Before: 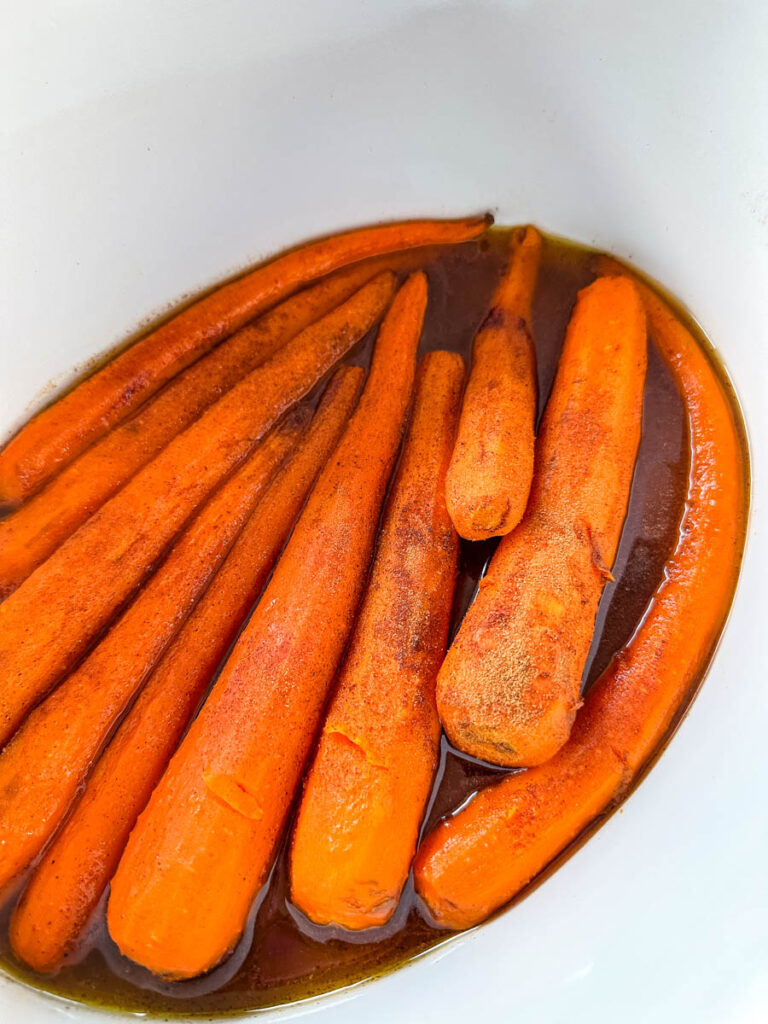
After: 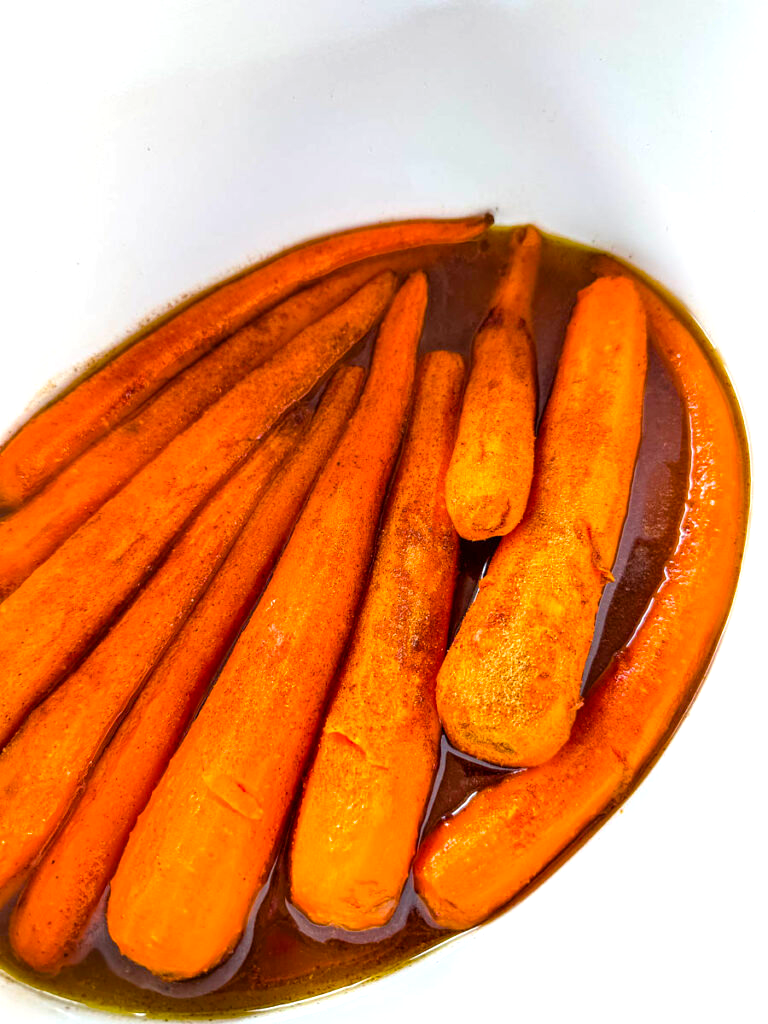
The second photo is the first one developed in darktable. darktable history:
color balance rgb: shadows lift › hue 85.23°, perceptual saturation grading › global saturation 31.095%, perceptual brilliance grading › global brilliance 11.57%, global vibrance 20%
